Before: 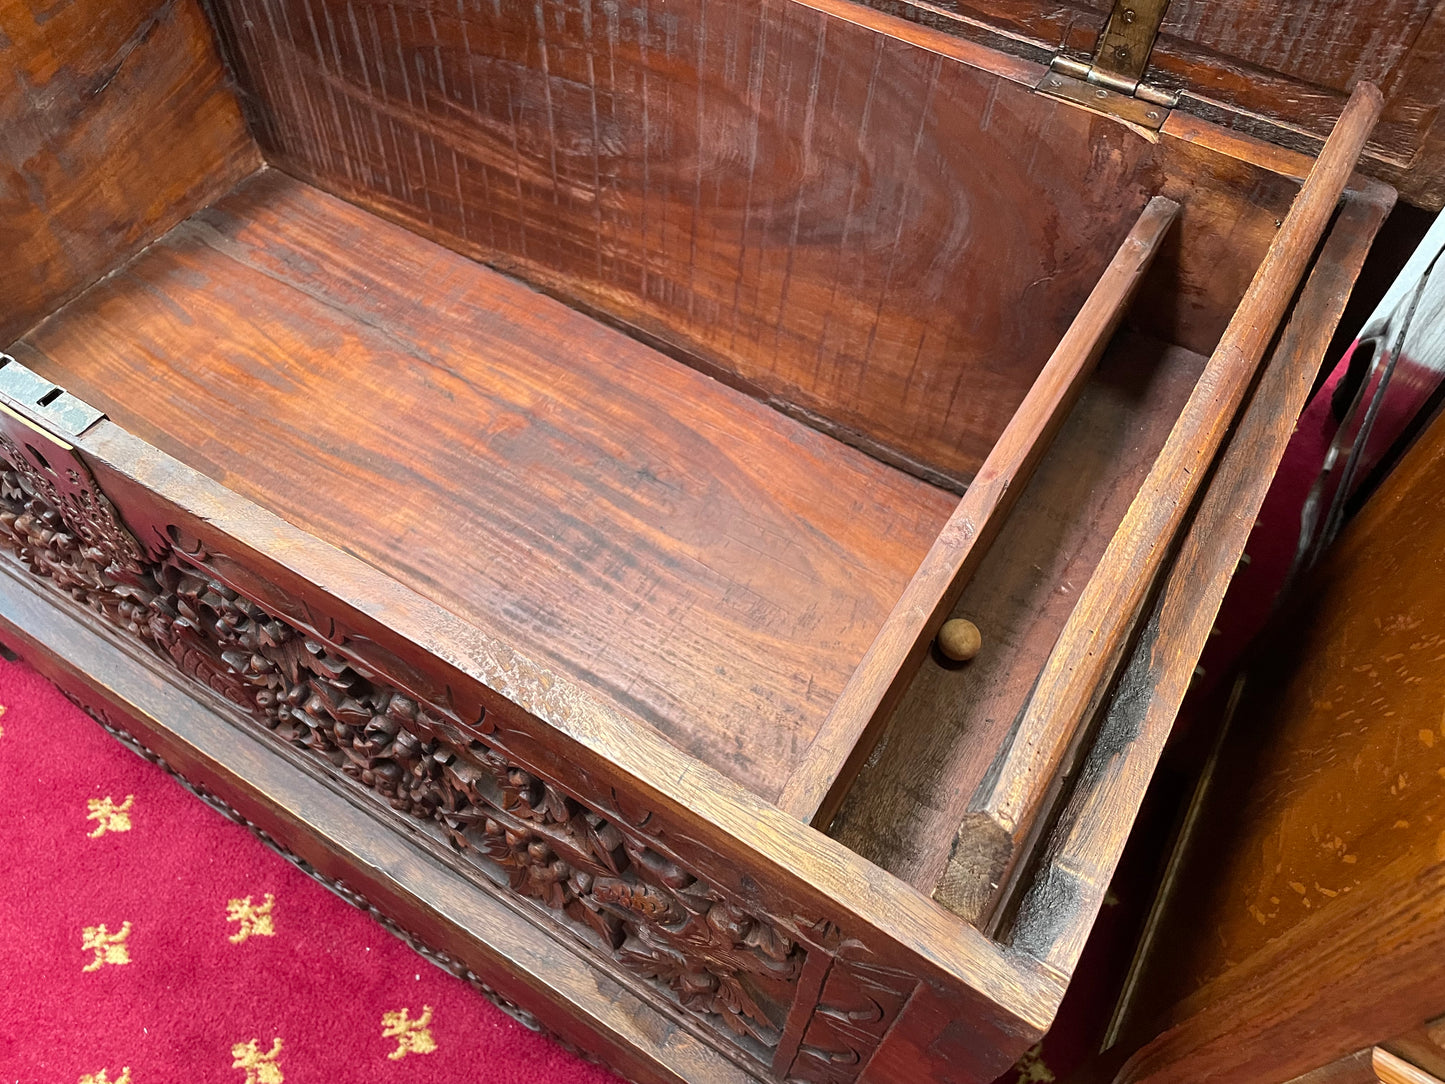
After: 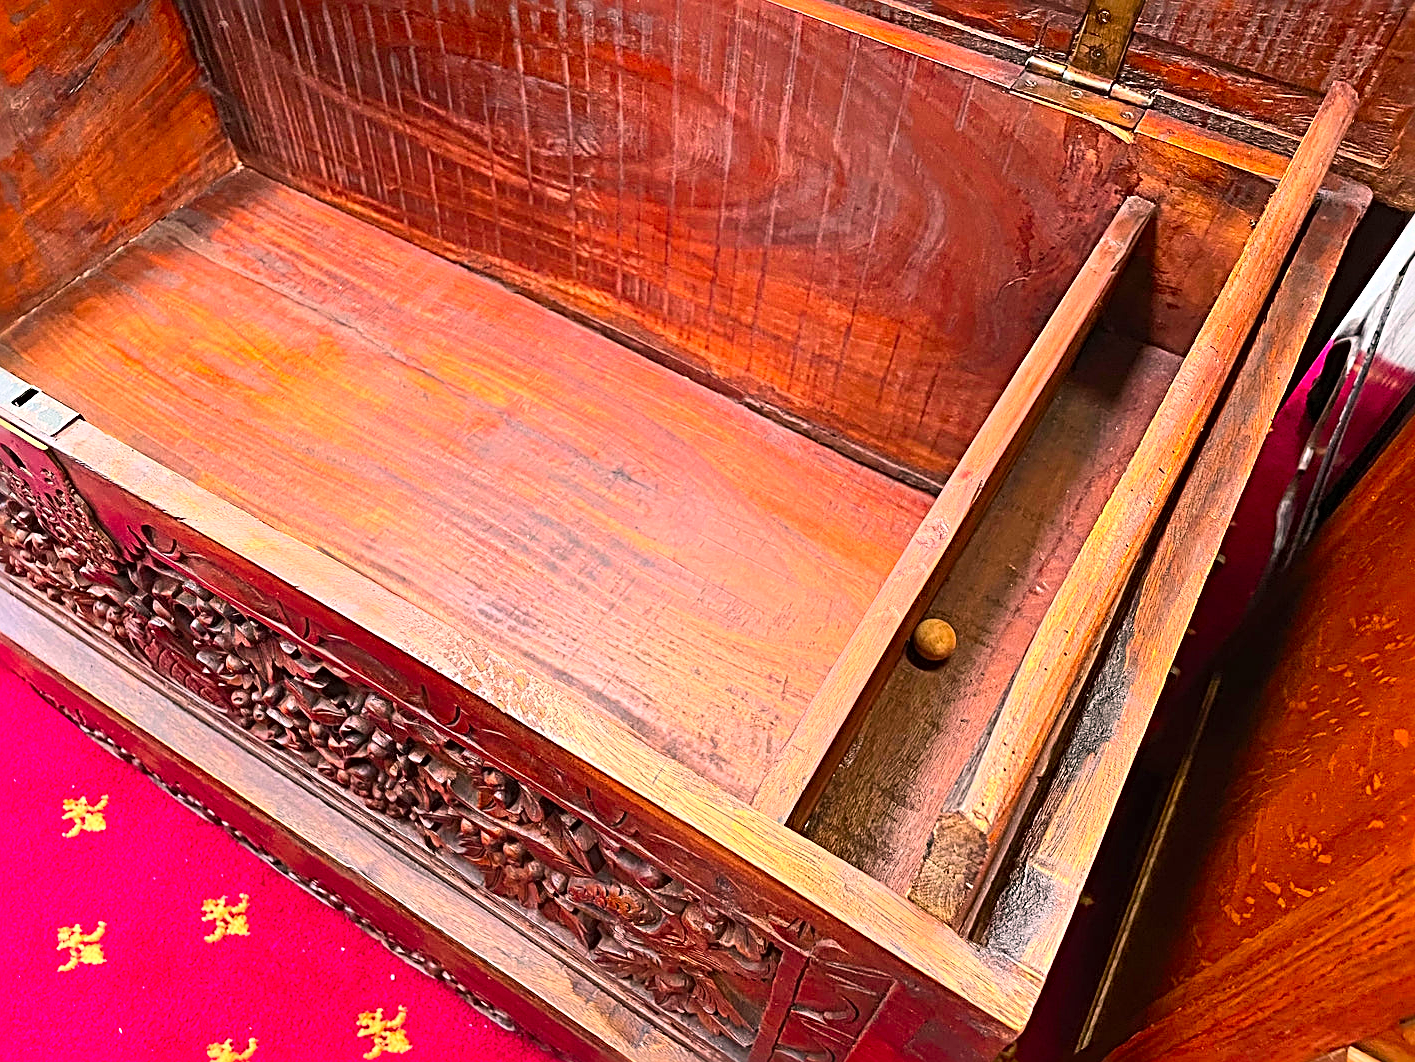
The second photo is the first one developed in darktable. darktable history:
color correction: highlights a* 14.52, highlights b* 4.84
sharpen: radius 3.69, amount 0.928
crop: left 1.743%, right 0.268%, bottom 2.011%
contrast brightness saturation: contrast 0.2, brightness 0.2, saturation 0.8
